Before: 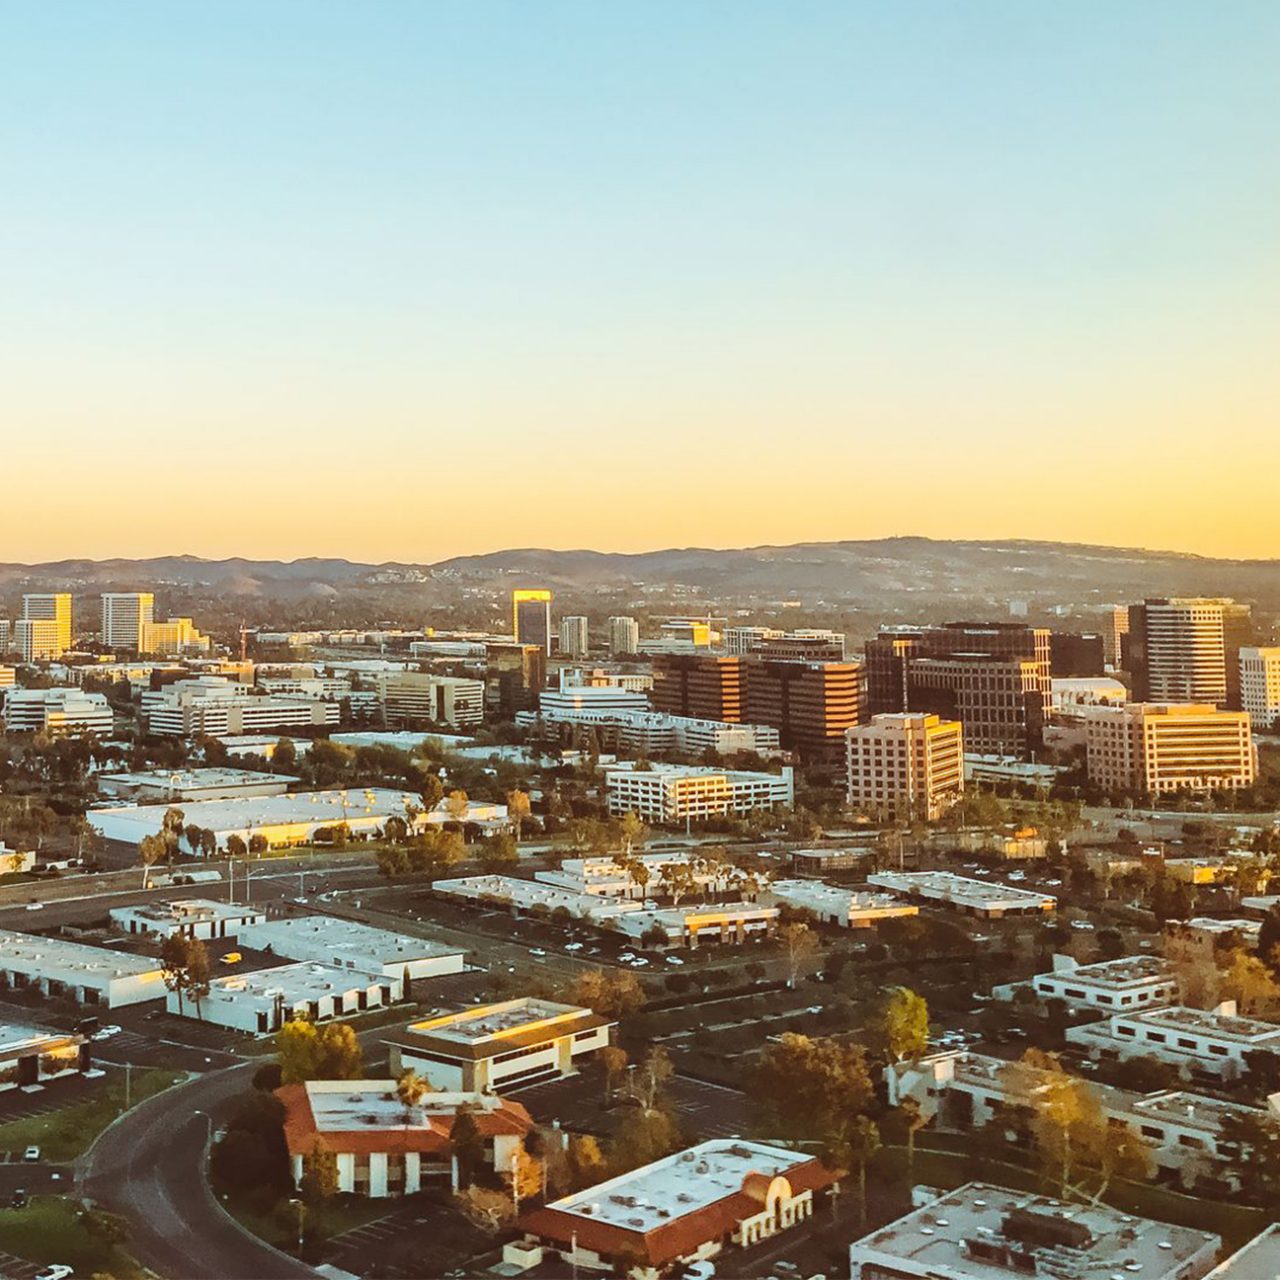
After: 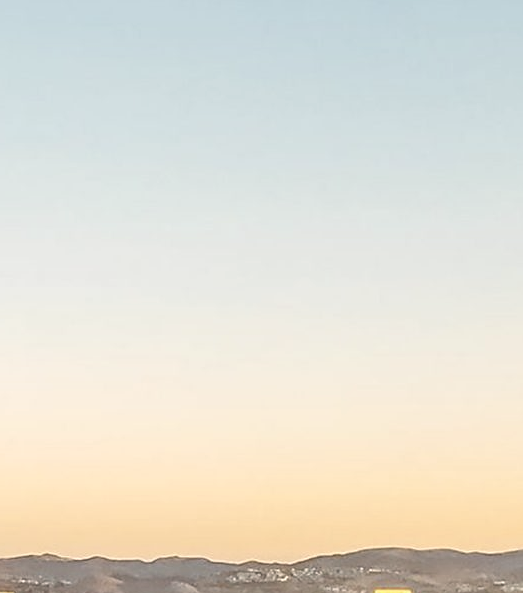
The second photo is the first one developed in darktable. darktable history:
sharpen: on, module defaults
crop and rotate: left 10.899%, top 0.12%, right 48.215%, bottom 53.527%
color correction: highlights a* 5.5, highlights b* 5.21, saturation 0.632
